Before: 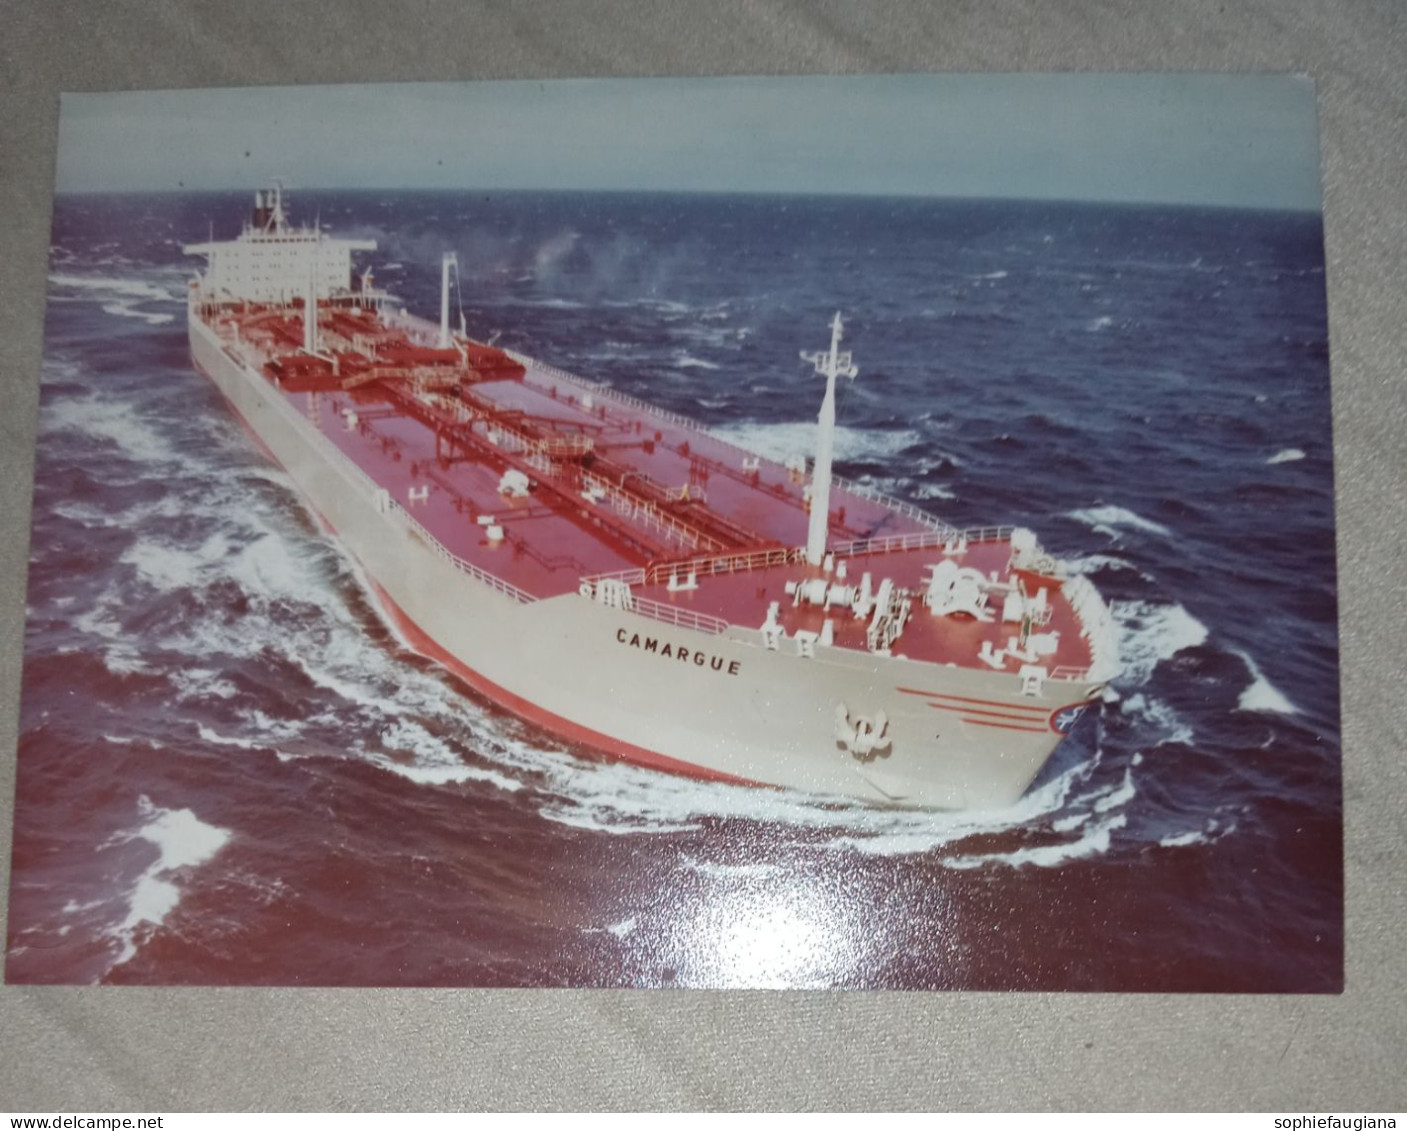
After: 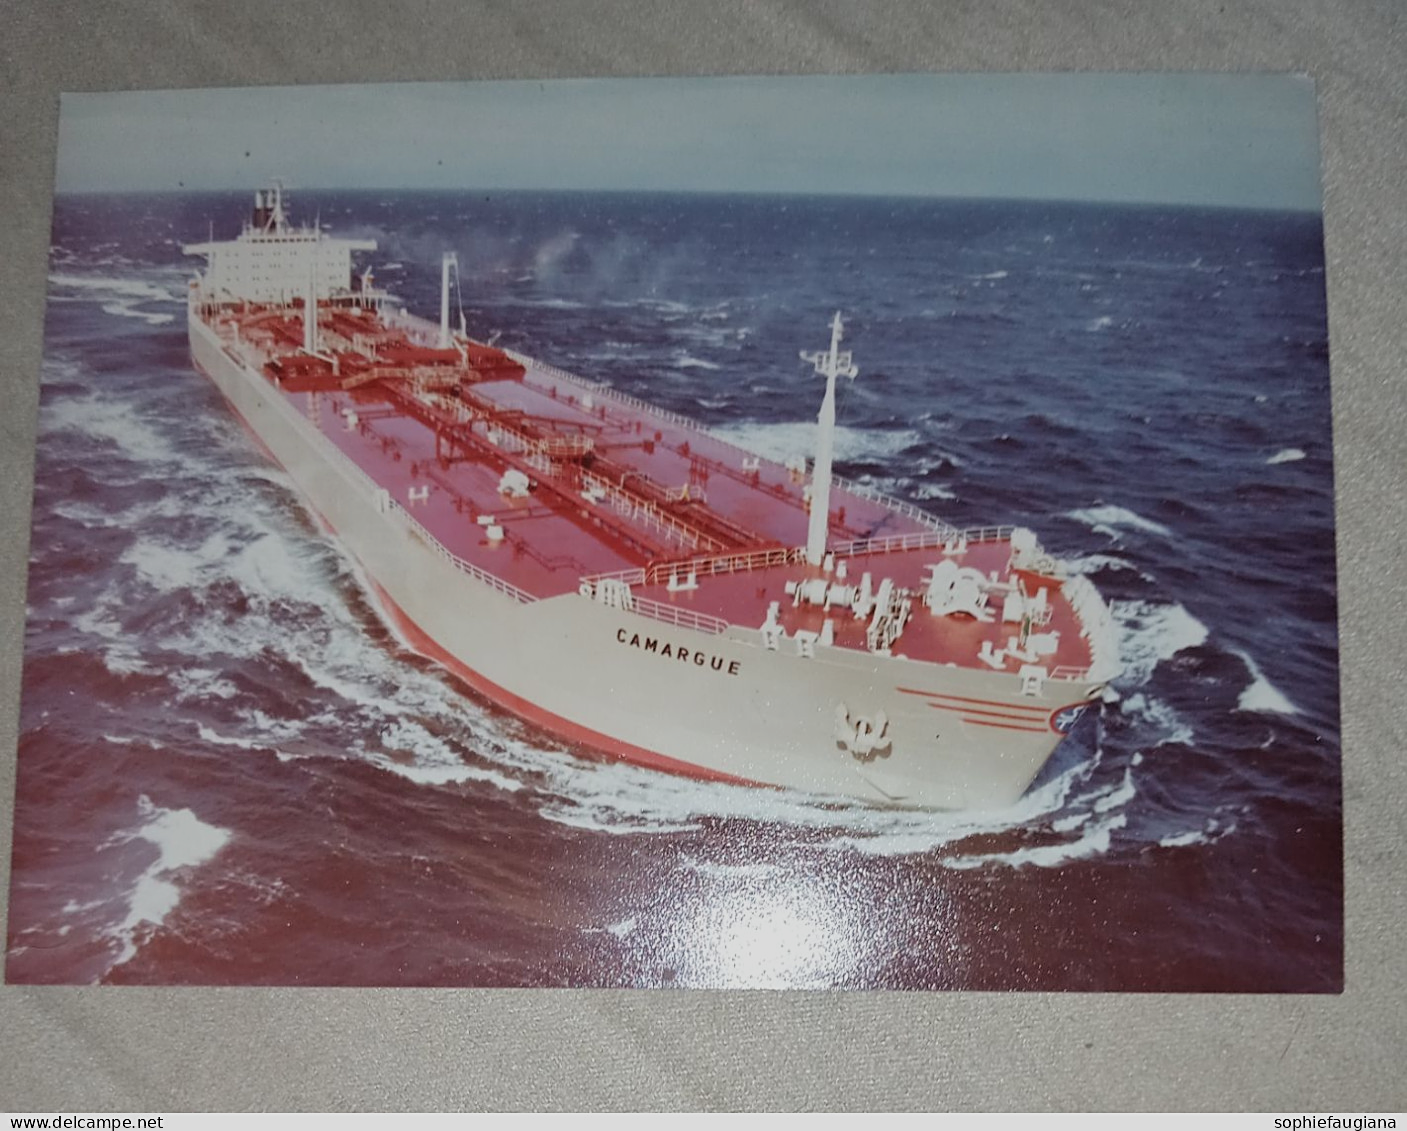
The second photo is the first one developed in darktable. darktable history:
sharpen: on, module defaults
filmic rgb: middle gray luminance 18.35%, black relative exposure -9.03 EV, white relative exposure 3.73 EV, target black luminance 0%, hardness 4.89, latitude 67.51%, contrast 0.949, highlights saturation mix 19.43%, shadows ↔ highlights balance 20.78%
